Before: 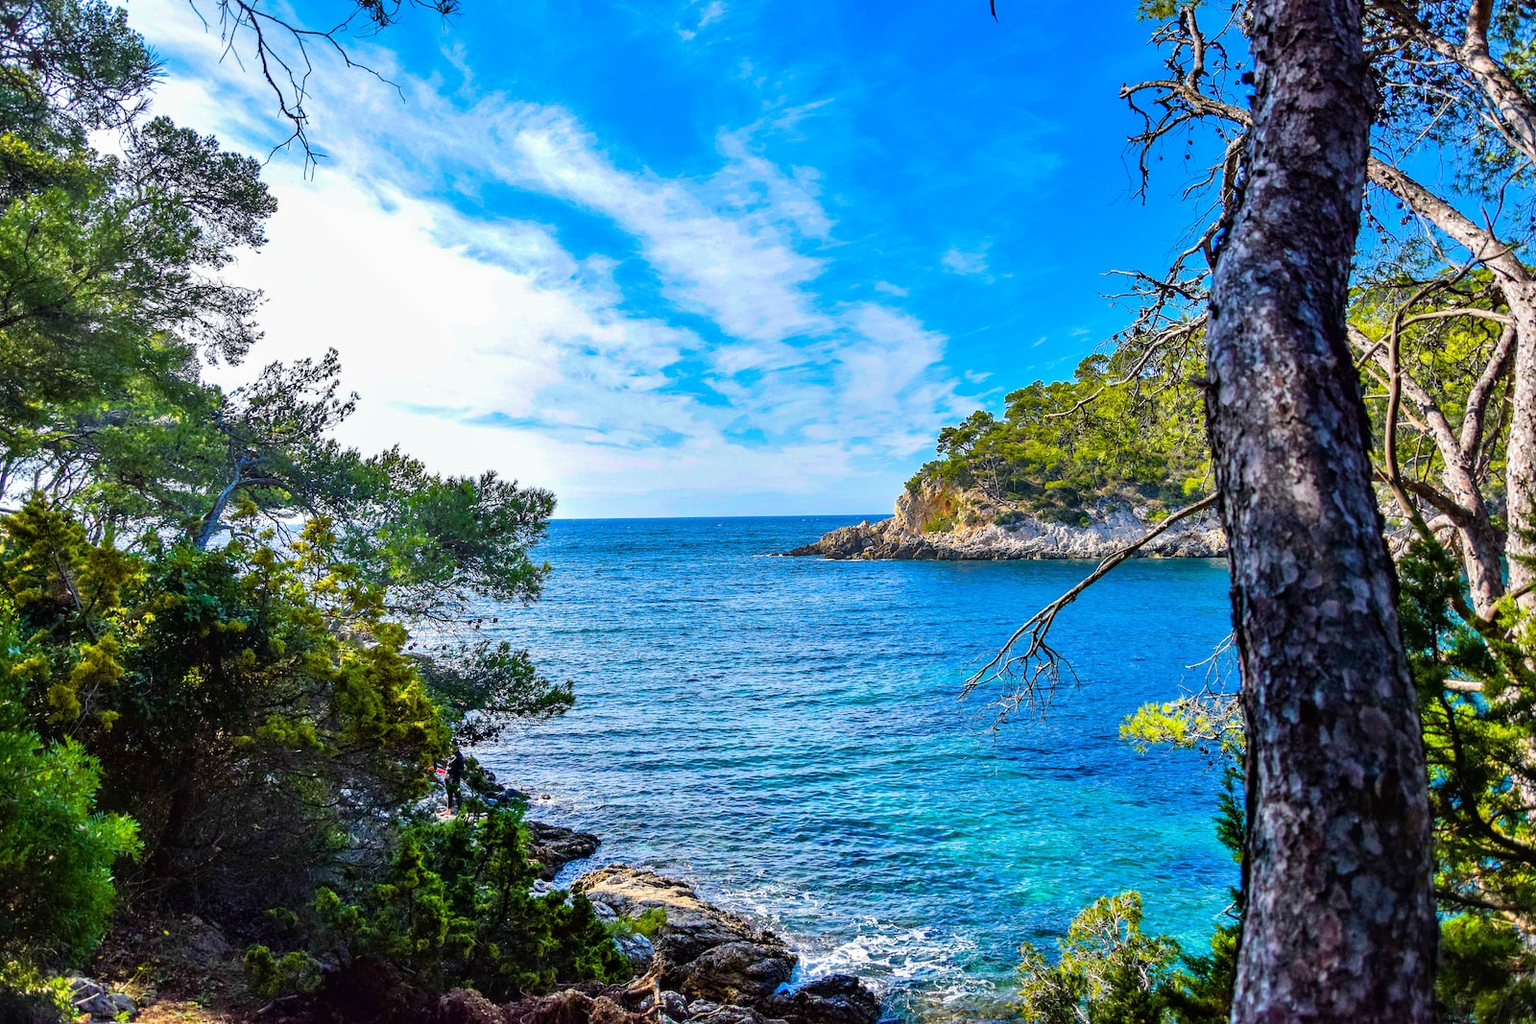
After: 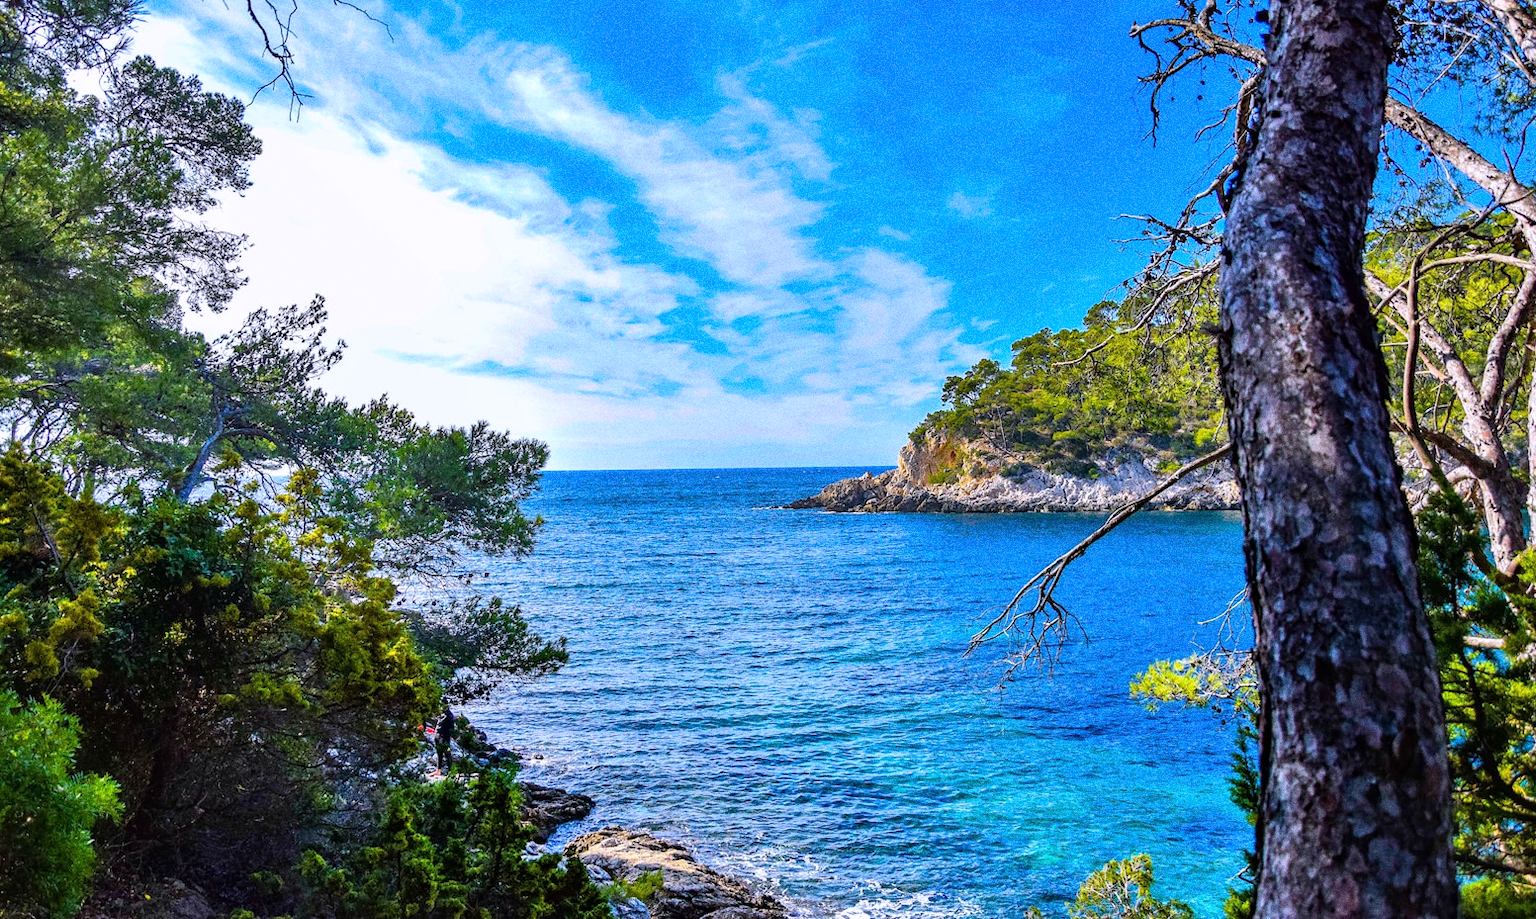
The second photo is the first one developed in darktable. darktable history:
crop: left 1.507%, top 6.147%, right 1.379%, bottom 6.637%
grain: coarseness 0.09 ISO, strength 40%
white balance: red 1.004, blue 1.096
